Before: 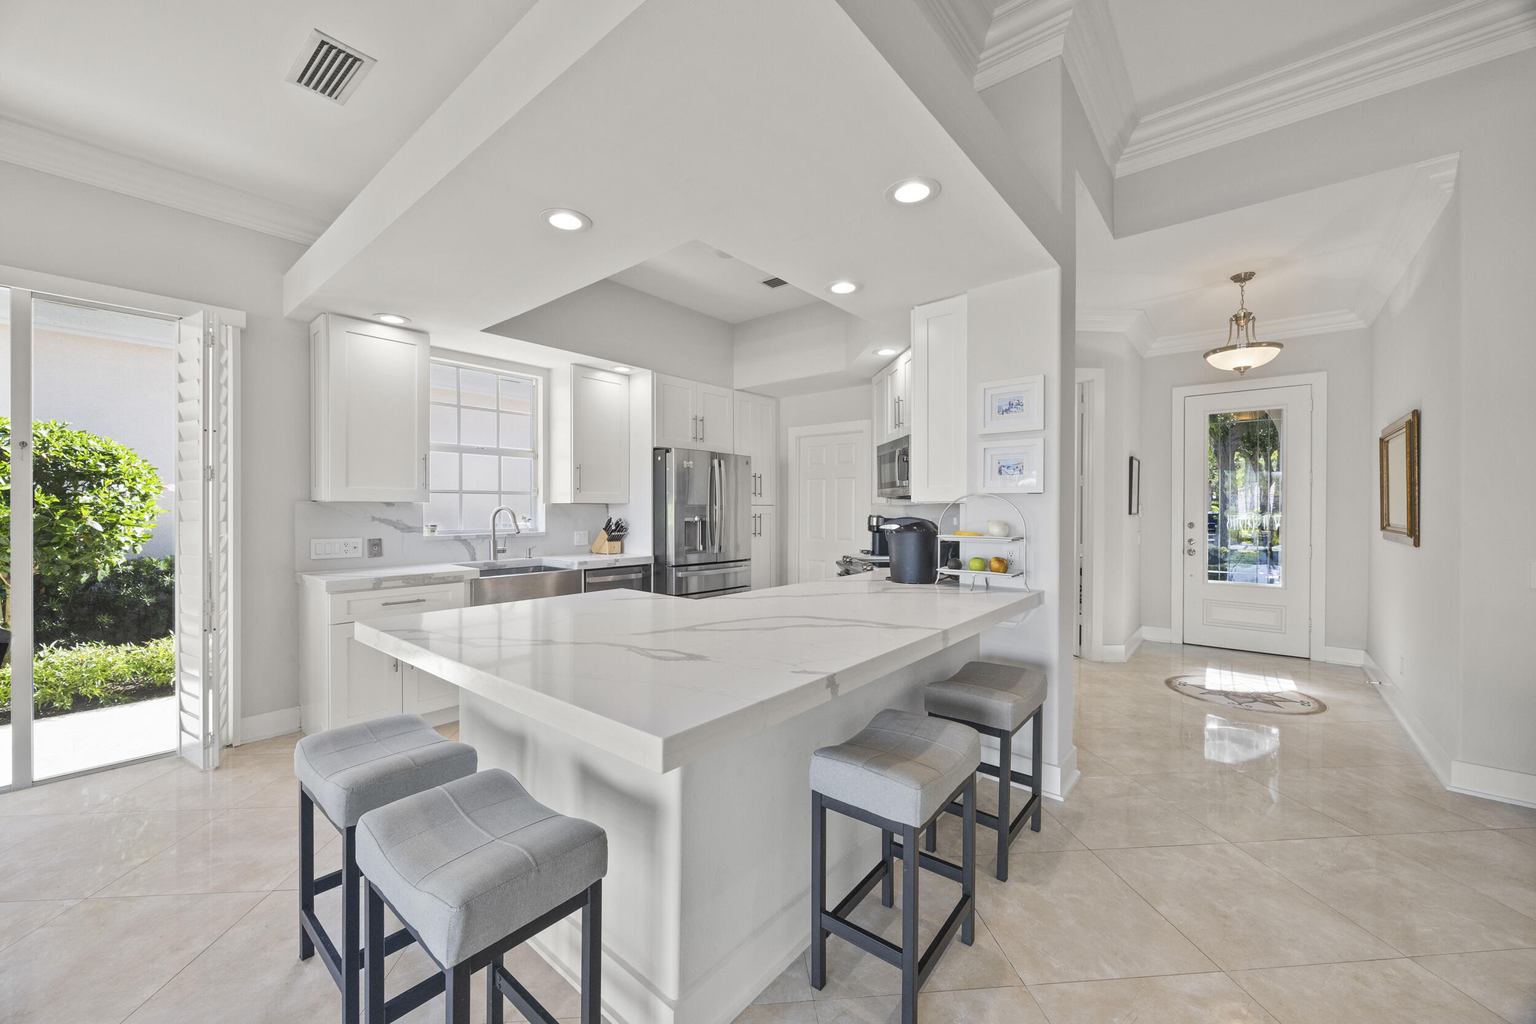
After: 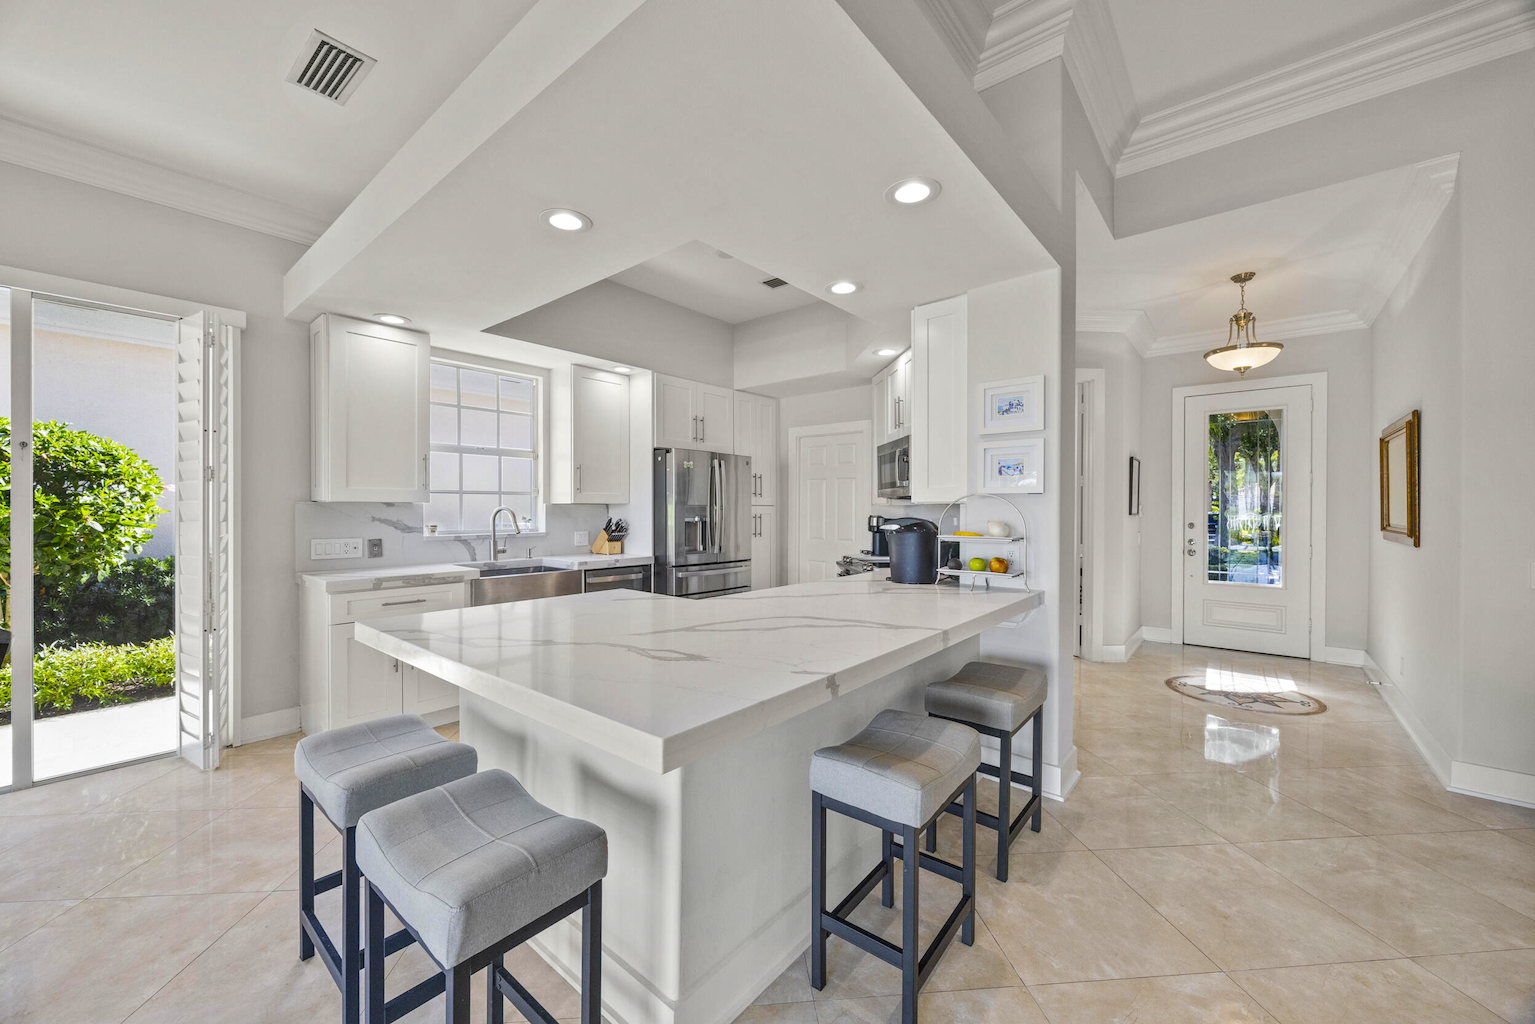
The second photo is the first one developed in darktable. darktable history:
contrast equalizer: y [[0.6 ×6], [0.55 ×6], [0 ×6], [0 ×6], [0 ×6]], mix 0.298
local contrast: on, module defaults
color balance rgb: global offset › luminance 0.773%, perceptual saturation grading › global saturation 37.21%, perceptual saturation grading › shadows 35.86%, contrast -9.73%
exposure: black level correction 0.004, exposure 0.017 EV, compensate highlight preservation false
